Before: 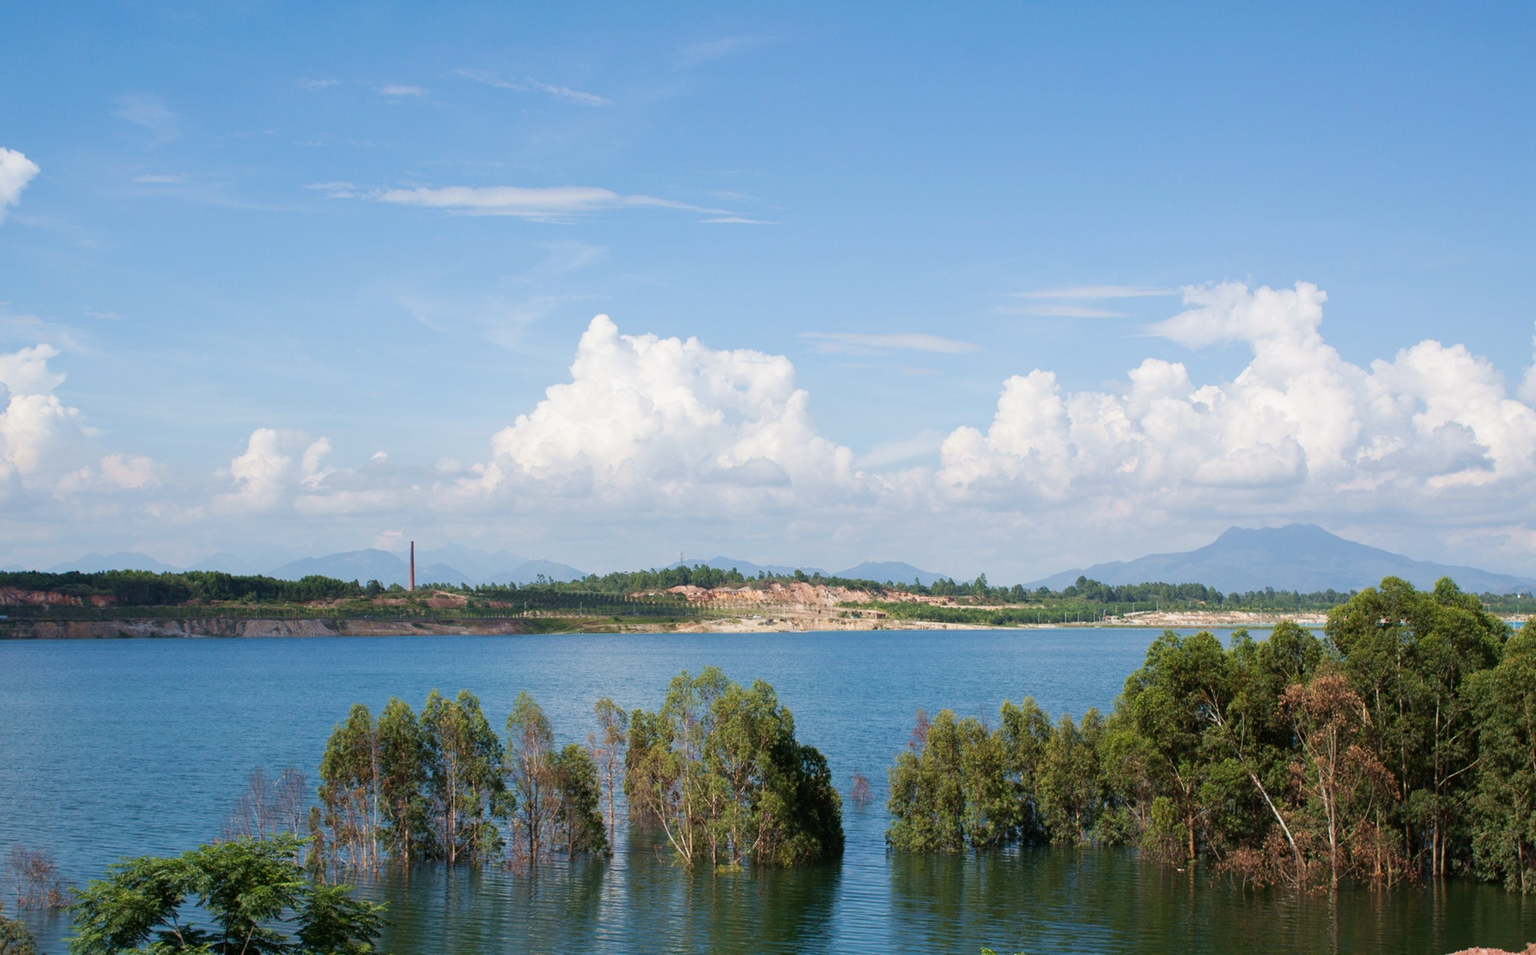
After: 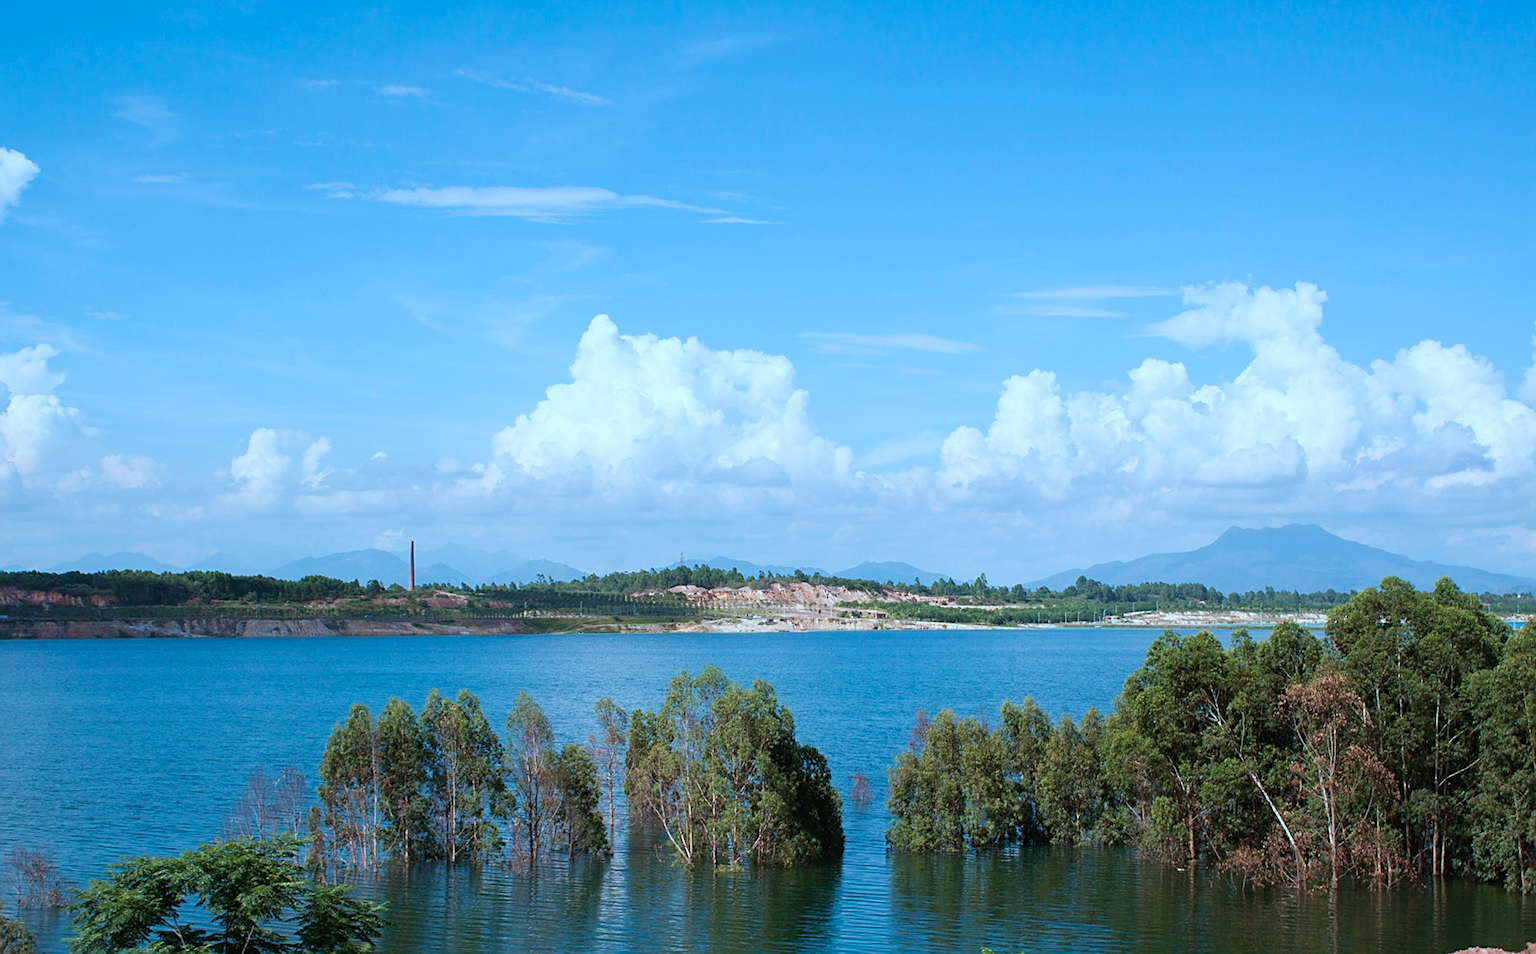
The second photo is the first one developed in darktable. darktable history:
sharpen: on, module defaults
color correction: highlights a* -9.51, highlights b* -22.83
tone equalizer: on, module defaults
